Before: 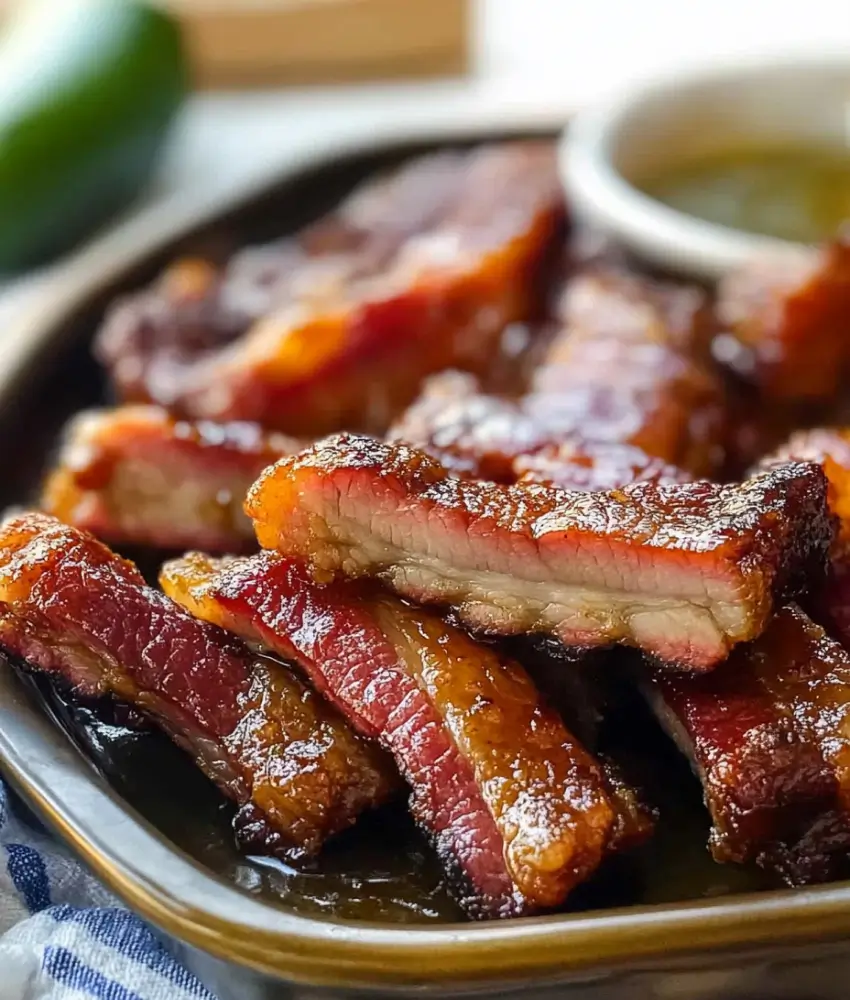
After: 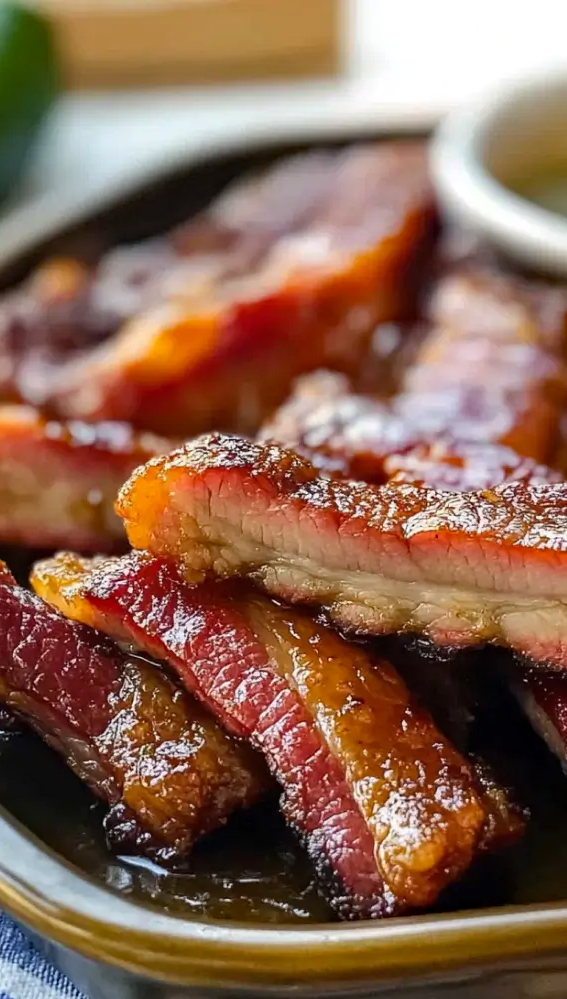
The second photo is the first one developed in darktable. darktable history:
crop and rotate: left 15.313%, right 17.912%
haze removal: compatibility mode true, adaptive false
